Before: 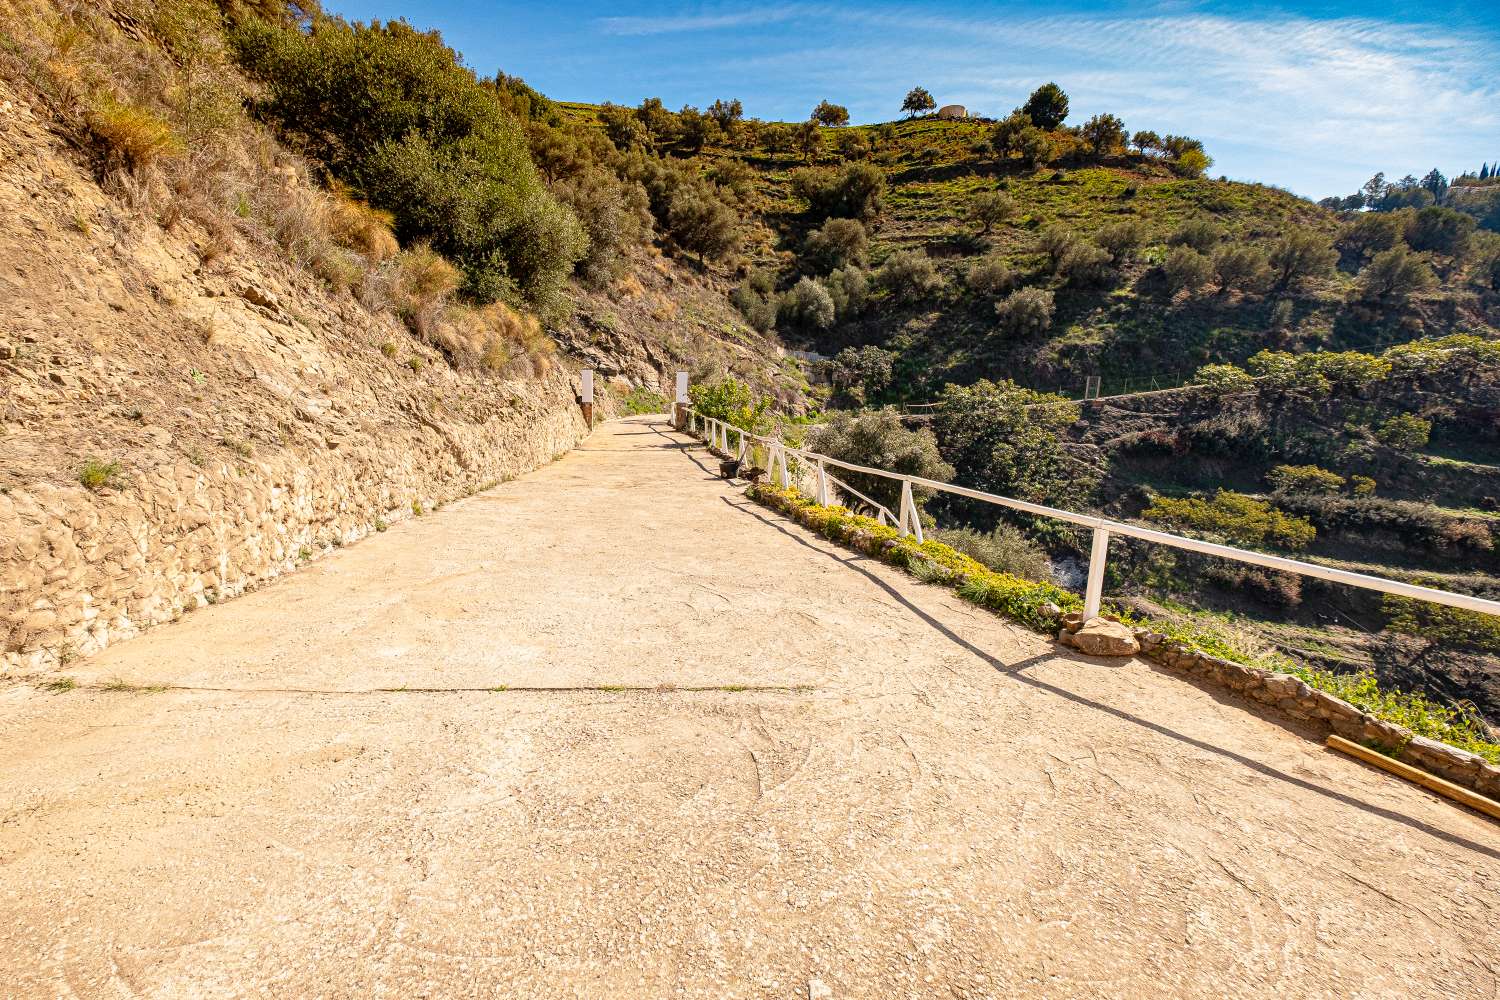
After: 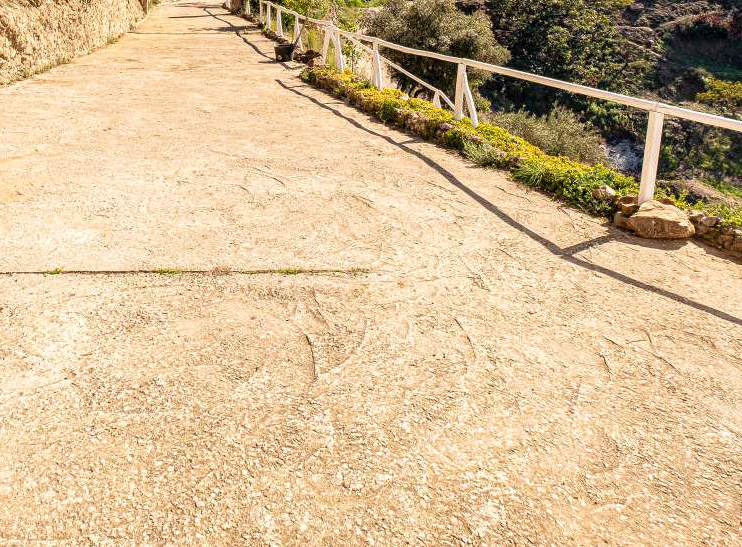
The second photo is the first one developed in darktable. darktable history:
velvia: on, module defaults
local contrast: highlights 100%, shadows 100%, detail 120%, midtone range 0.2
crop: left 29.672%, top 41.786%, right 20.851%, bottom 3.487%
